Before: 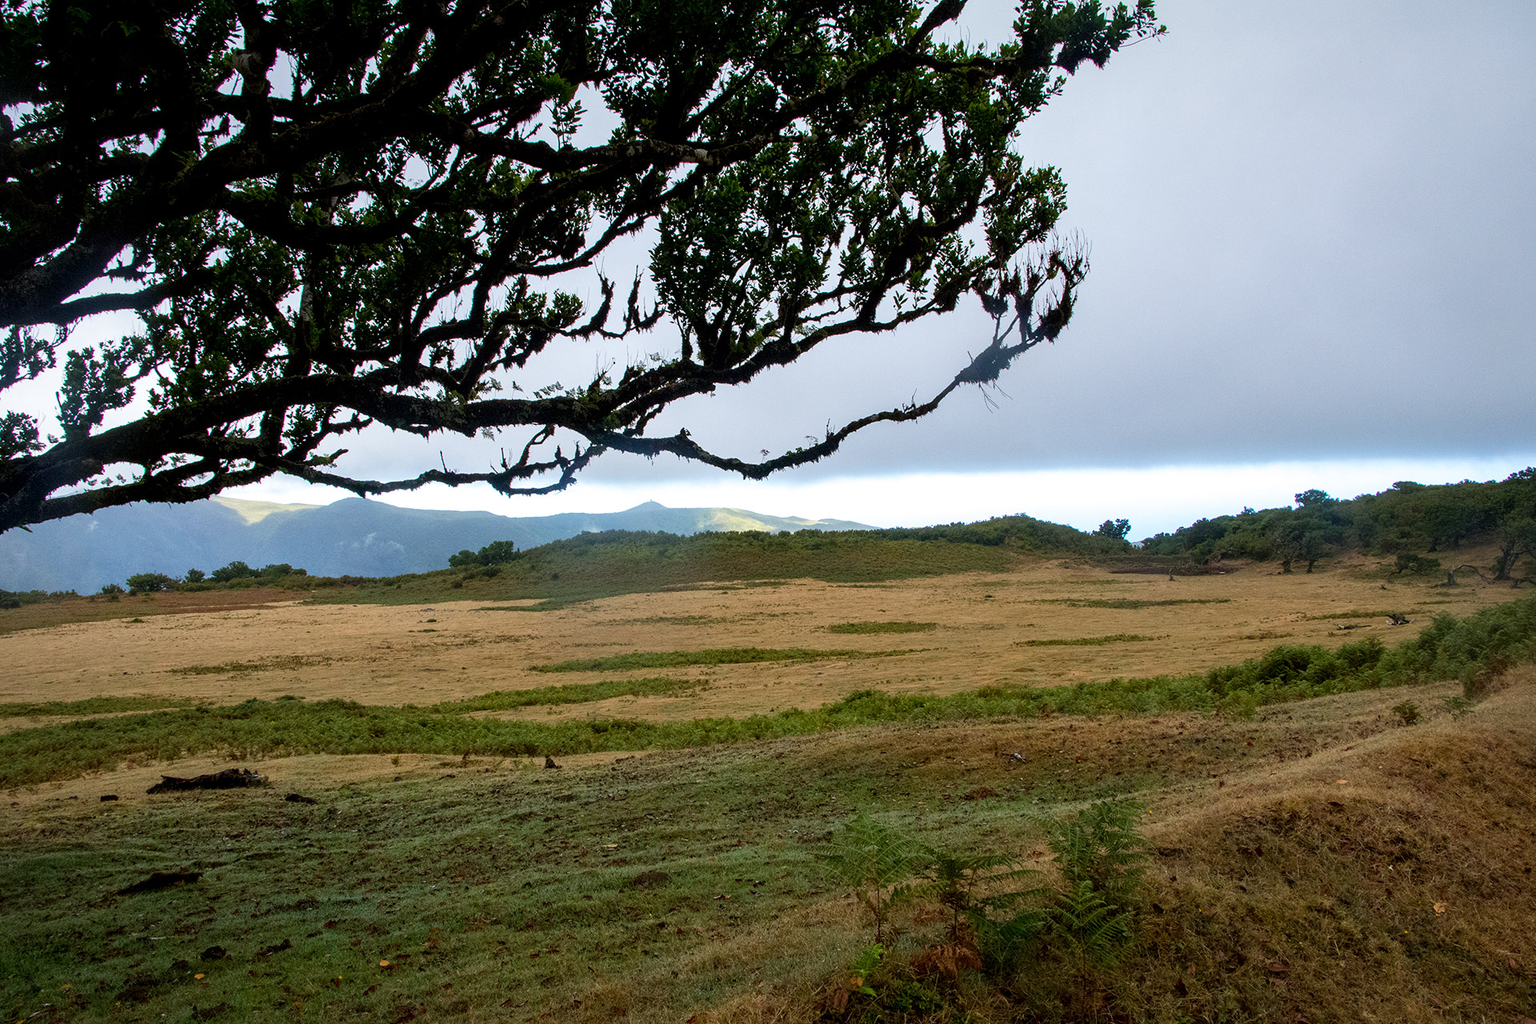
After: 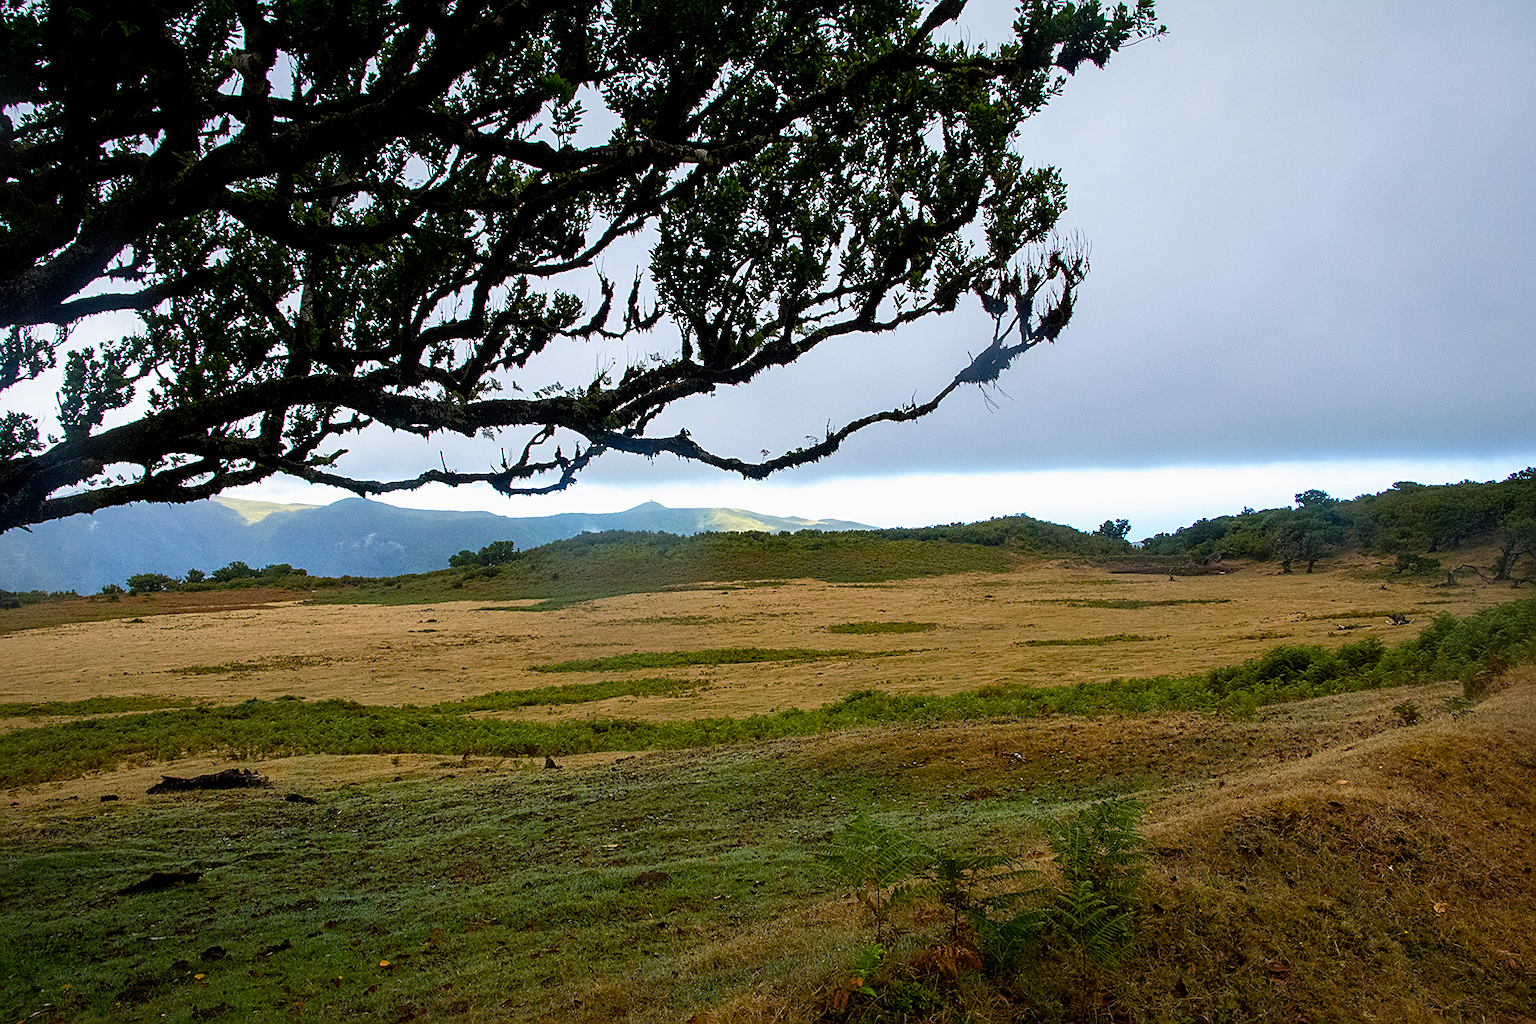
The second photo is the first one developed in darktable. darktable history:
color balance rgb: linear chroma grading › shadows -8%, linear chroma grading › global chroma 10%, perceptual saturation grading › global saturation 2%, perceptual saturation grading › highlights -2%, perceptual saturation grading › mid-tones 4%, perceptual saturation grading › shadows 8%, perceptual brilliance grading › global brilliance 2%, perceptual brilliance grading › highlights -4%, global vibrance 16%, saturation formula JzAzBz (2021)
sharpen: on, module defaults
